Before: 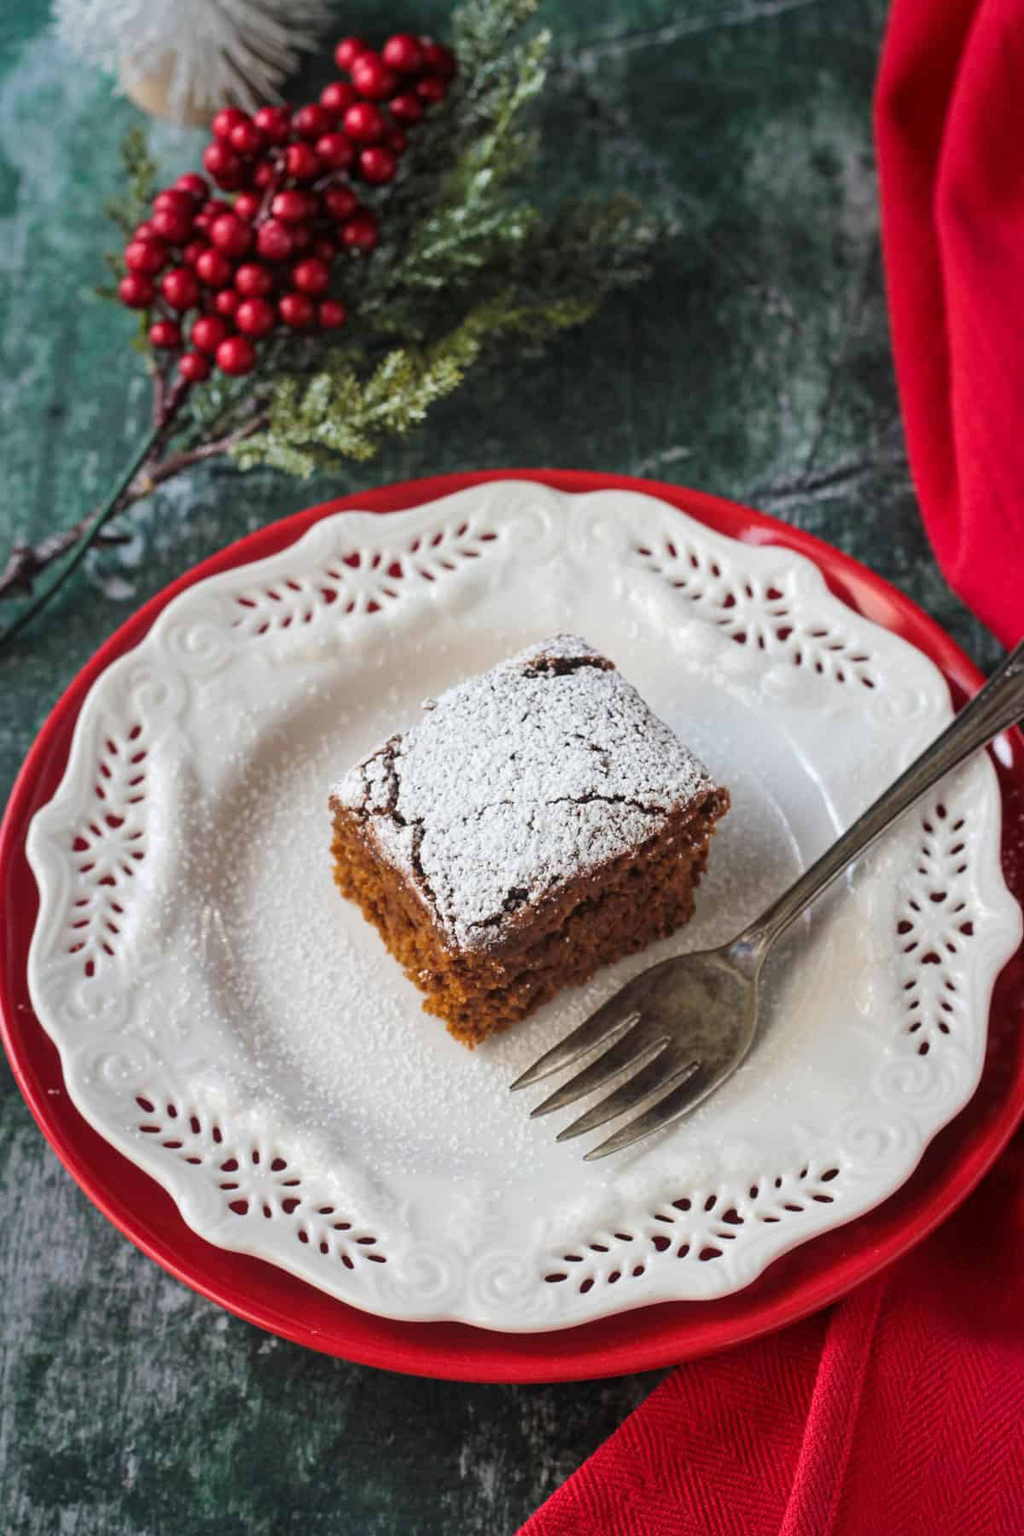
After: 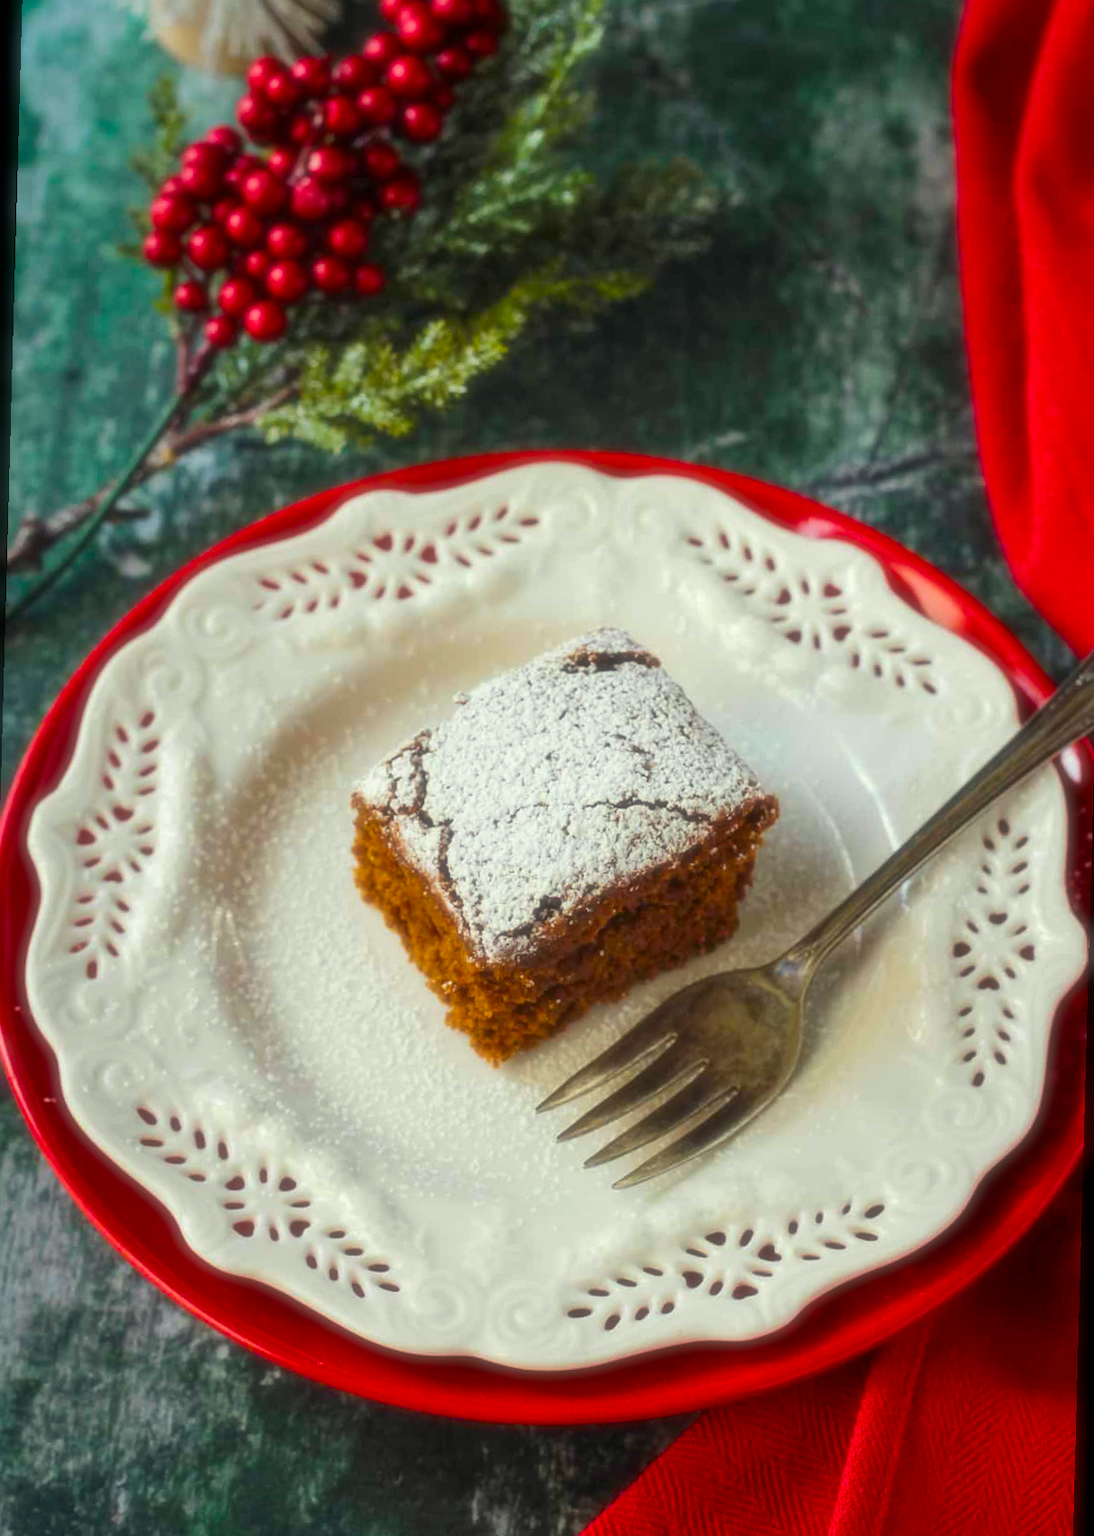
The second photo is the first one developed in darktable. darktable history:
rotate and perspective: rotation 1.57°, crop left 0.018, crop right 0.982, crop top 0.039, crop bottom 0.961
color balance rgb: linear chroma grading › global chroma 15%, perceptual saturation grading › global saturation 30%
color correction: highlights a* -5.94, highlights b* 11.19
soften: size 19.52%, mix 20.32%
